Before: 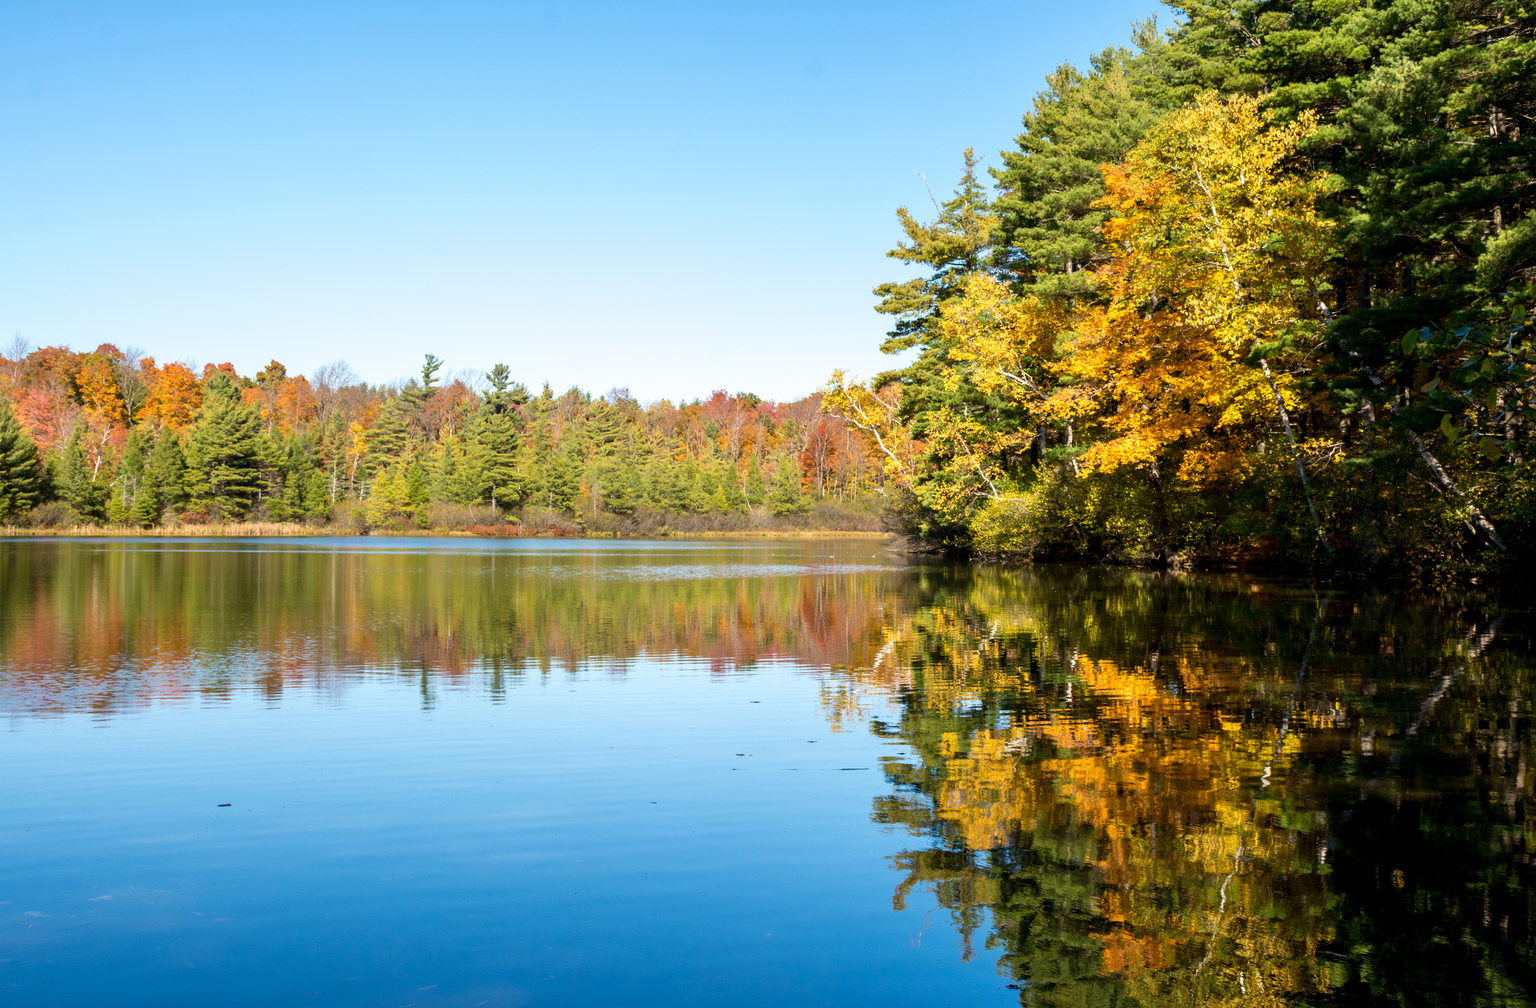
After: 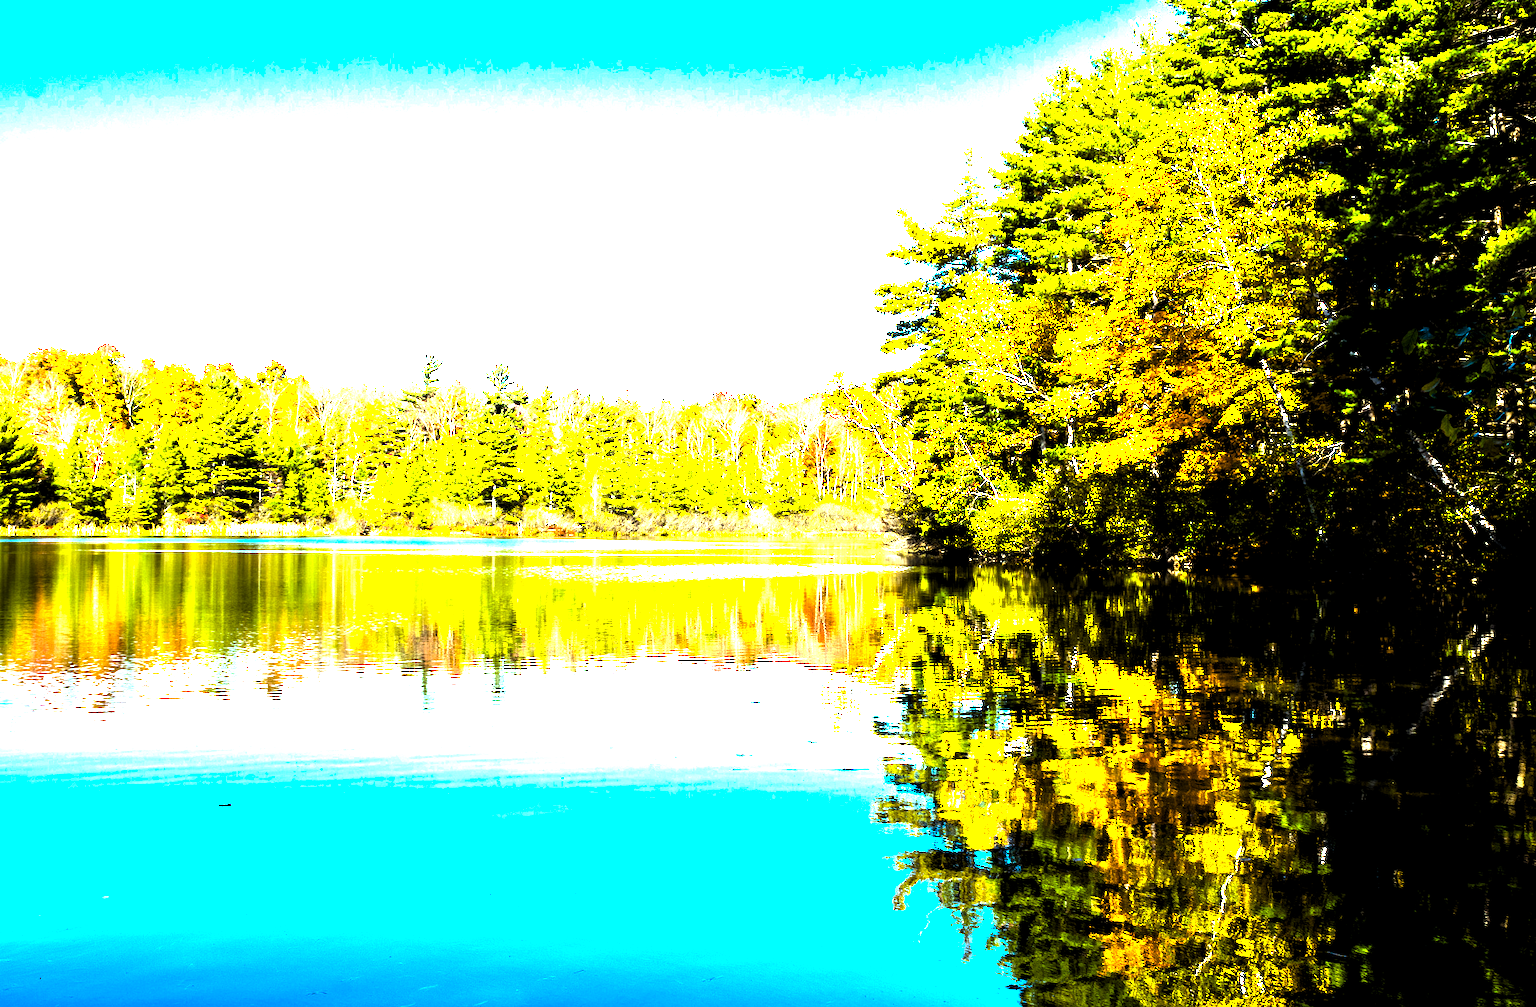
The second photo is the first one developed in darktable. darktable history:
exposure: exposure 0.492 EV, compensate exposure bias true, compensate highlight preservation false
color balance rgb: highlights gain › luminance 19.856%, highlights gain › chroma 2.777%, highlights gain › hue 172.13°, perceptual saturation grading › global saturation 44.304%, perceptual saturation grading › highlights -25.752%, perceptual saturation grading › shadows 49.766%, perceptual brilliance grading › highlights 47.254%, perceptual brilliance grading › mid-tones 21.97%, perceptual brilliance grading › shadows -6.319%
base curve: curves: ch0 [(0, 0) (0.303, 0.277) (1, 1)], preserve colors none
levels: levels [0.129, 0.519, 0.867]
